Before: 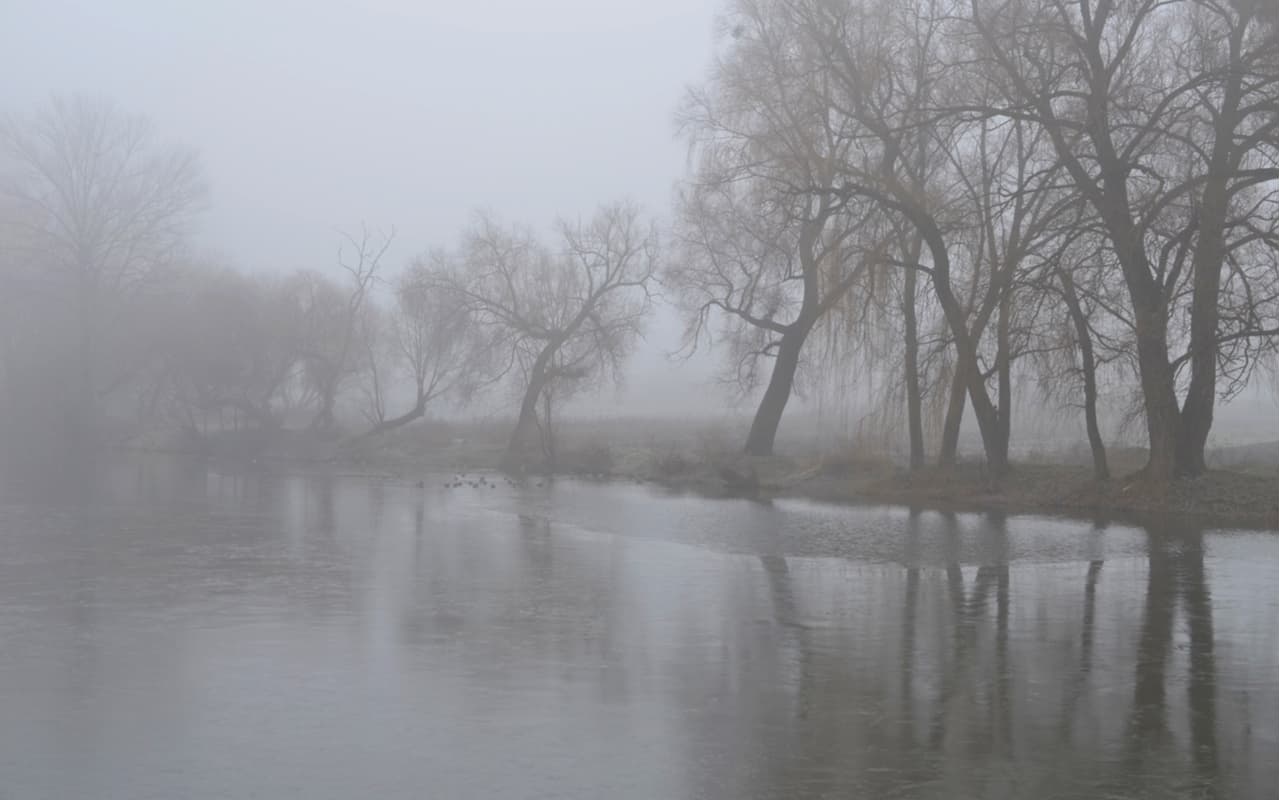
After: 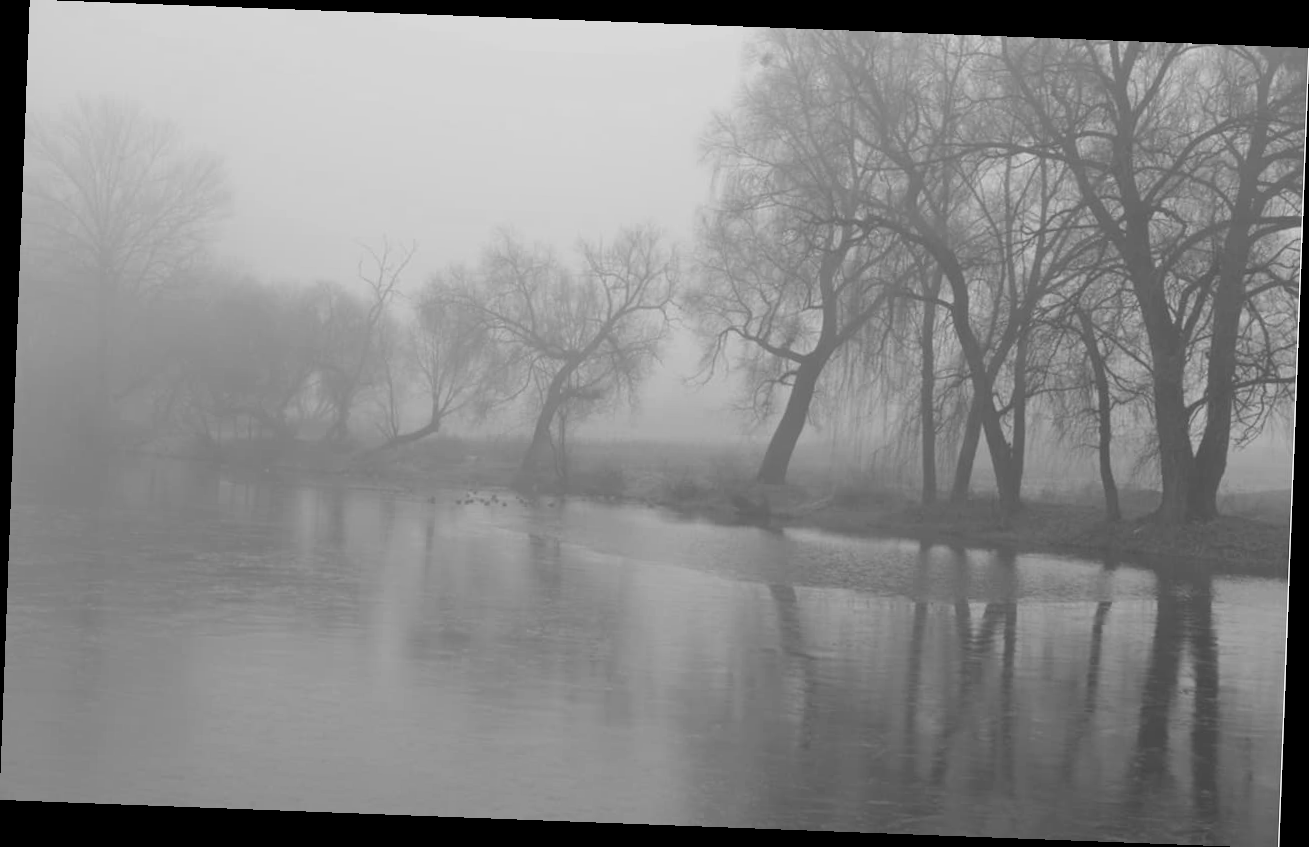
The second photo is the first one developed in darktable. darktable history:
rotate and perspective: rotation 2.17°, automatic cropping off
monochrome: a 16.01, b -2.65, highlights 0.52
